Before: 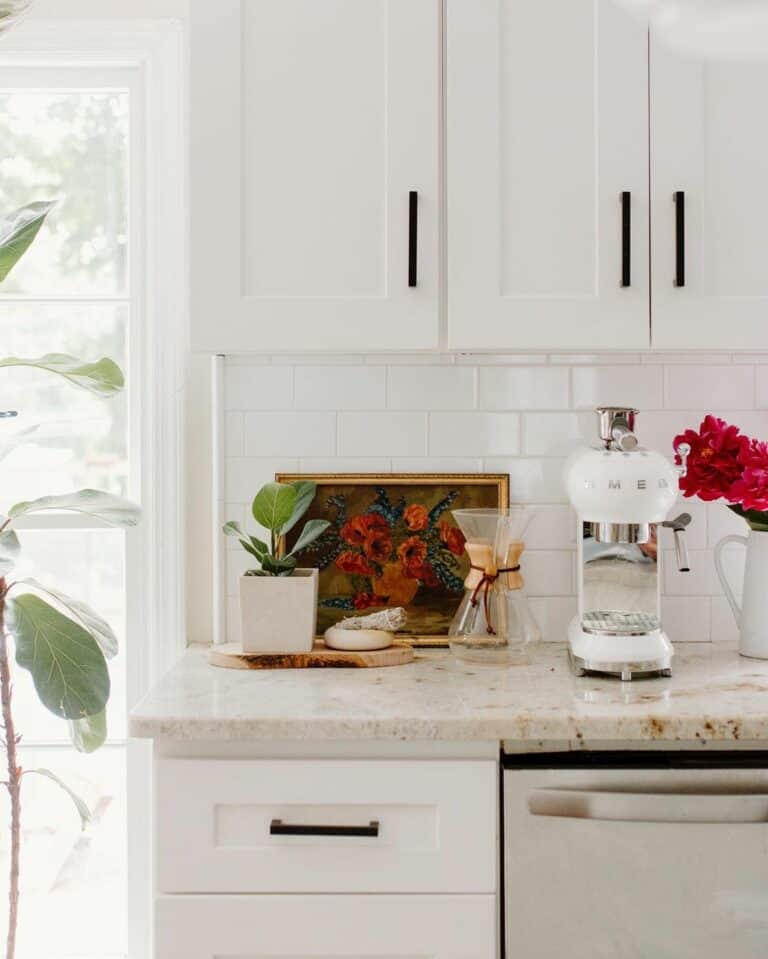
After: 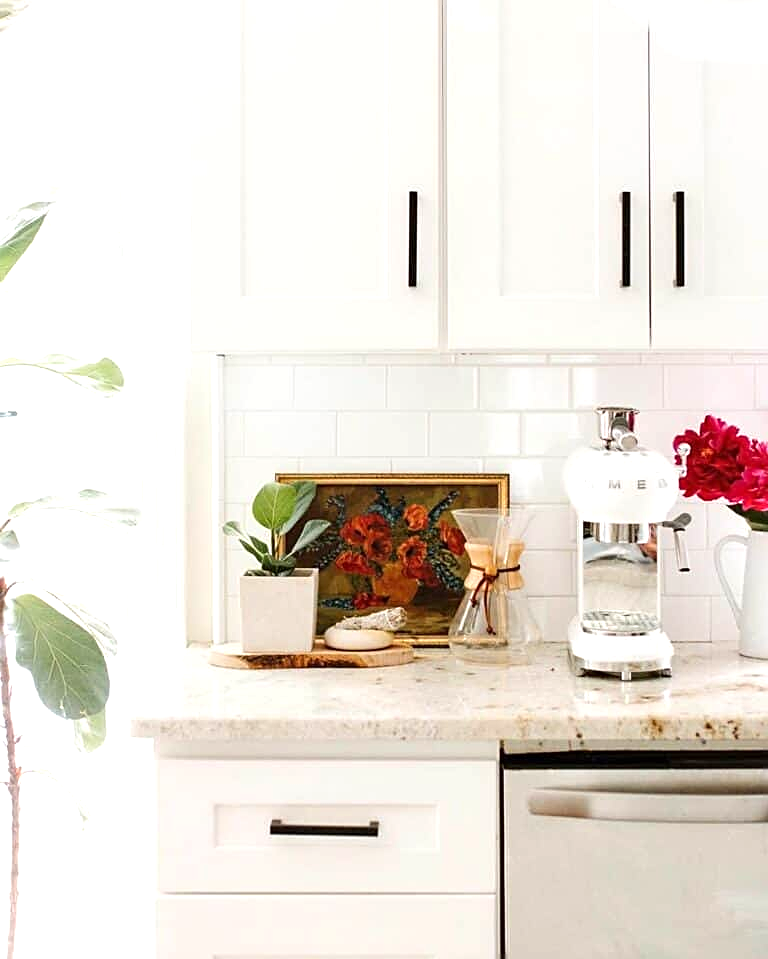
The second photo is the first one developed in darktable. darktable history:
tone curve: curves: ch0 [(0, 0) (0.003, 0.003) (0.011, 0.011) (0.025, 0.025) (0.044, 0.044) (0.069, 0.068) (0.1, 0.099) (0.136, 0.134) (0.177, 0.175) (0.224, 0.222) (0.277, 0.274) (0.335, 0.331) (0.399, 0.395) (0.468, 0.463) (0.543, 0.554) (0.623, 0.632) (0.709, 0.716) (0.801, 0.805) (0.898, 0.9) (1, 1)], color space Lab, independent channels, preserve colors none
exposure: black level correction 0, exposure 0.692 EV, compensate highlight preservation false
sharpen: on, module defaults
